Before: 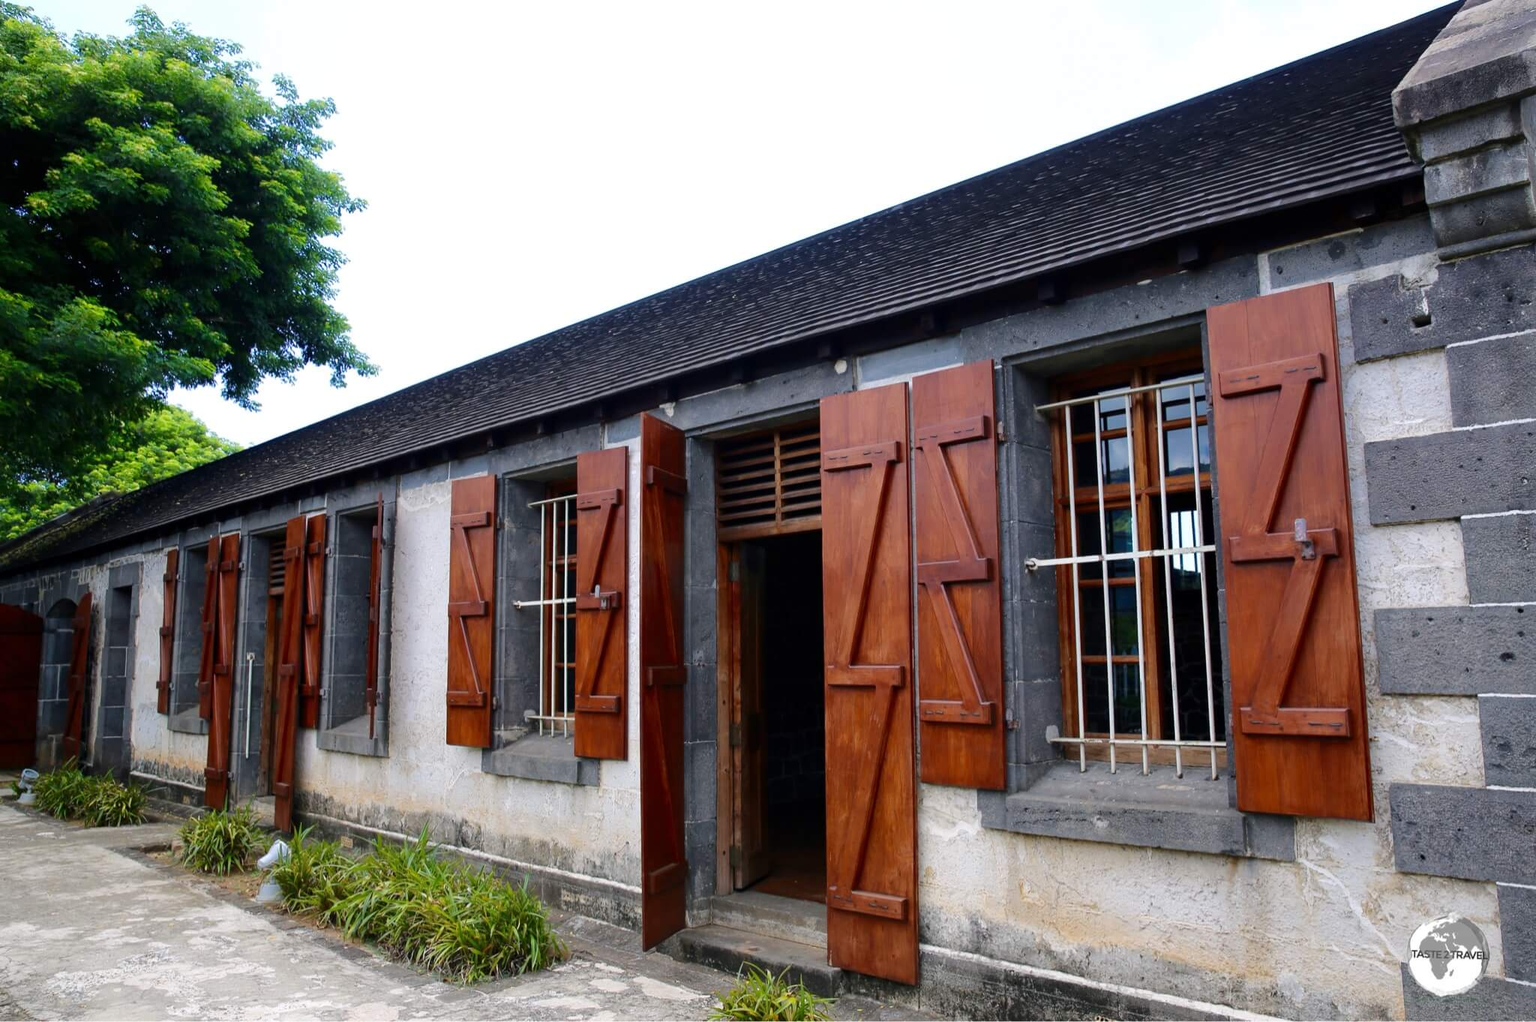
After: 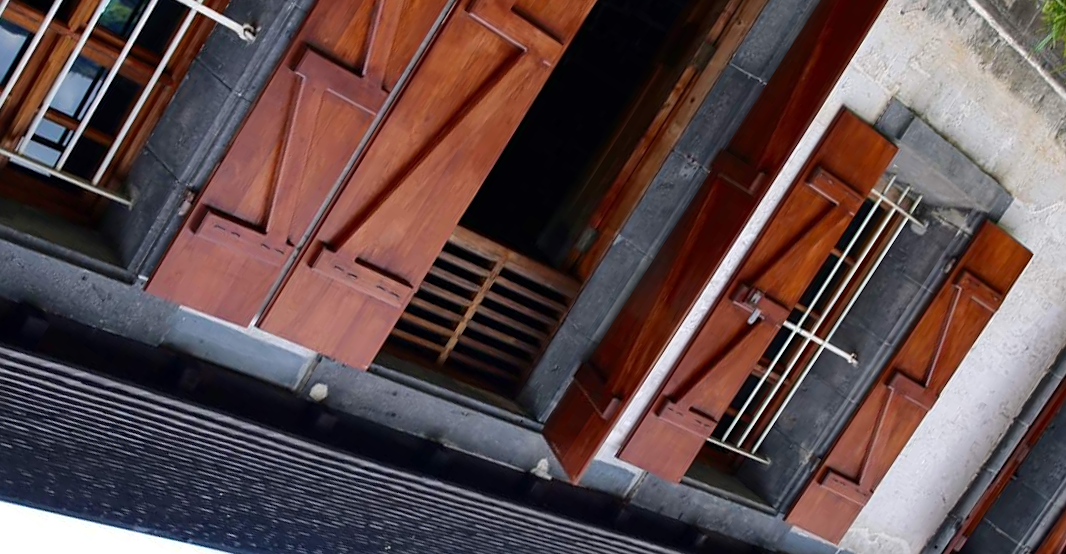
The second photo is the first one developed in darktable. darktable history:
sharpen: amount 0.204
crop and rotate: angle 147.17°, left 9.203%, top 15.646%, right 4.562%, bottom 16.942%
